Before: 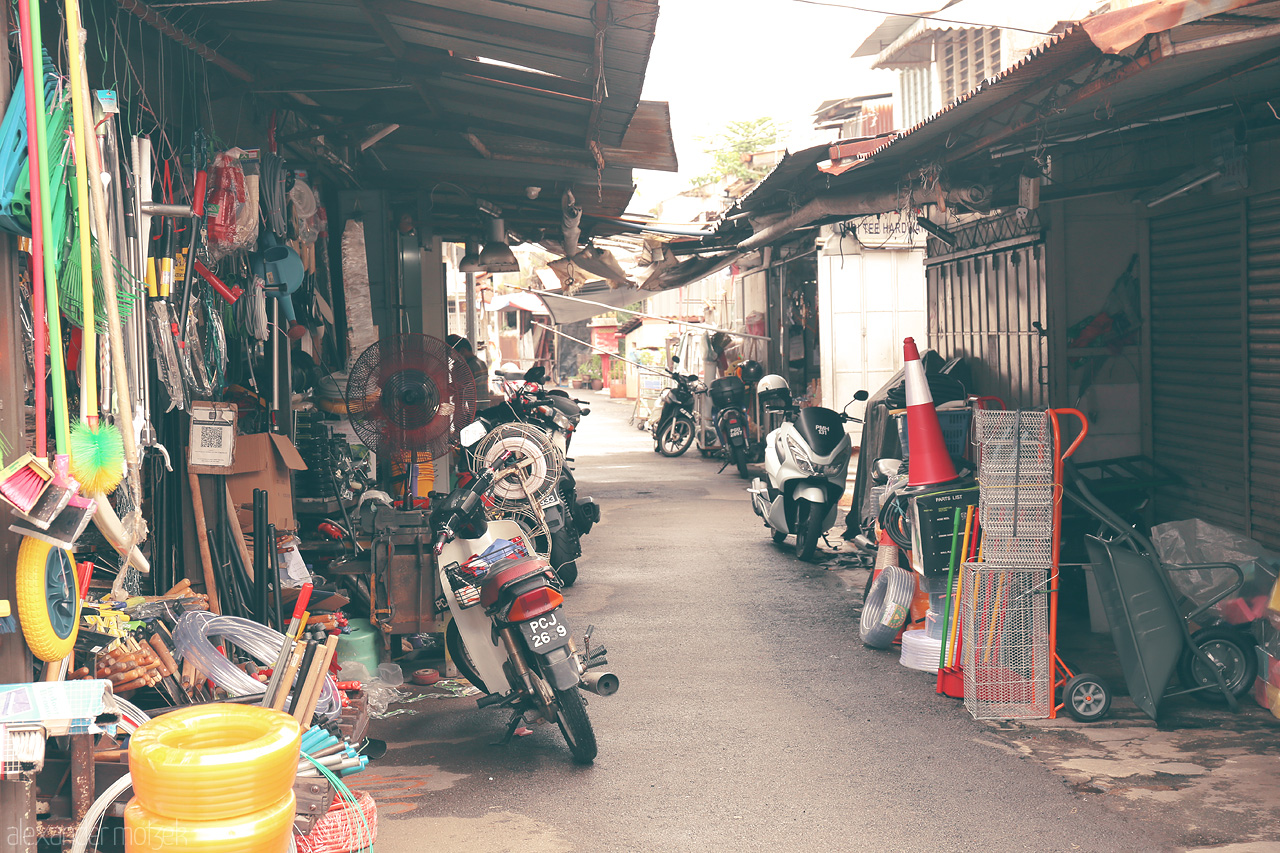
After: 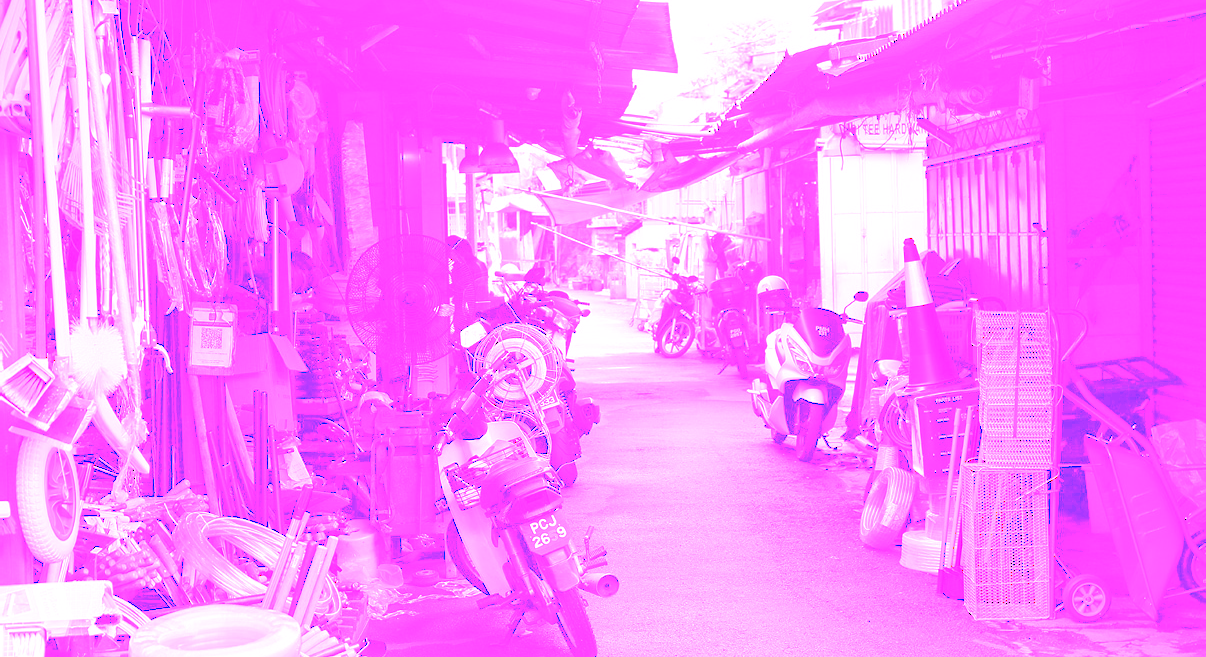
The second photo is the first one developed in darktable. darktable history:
white balance: red 8, blue 8
crop and rotate: angle 0.03°, top 11.643%, right 5.651%, bottom 11.189%
tone equalizer: on, module defaults
